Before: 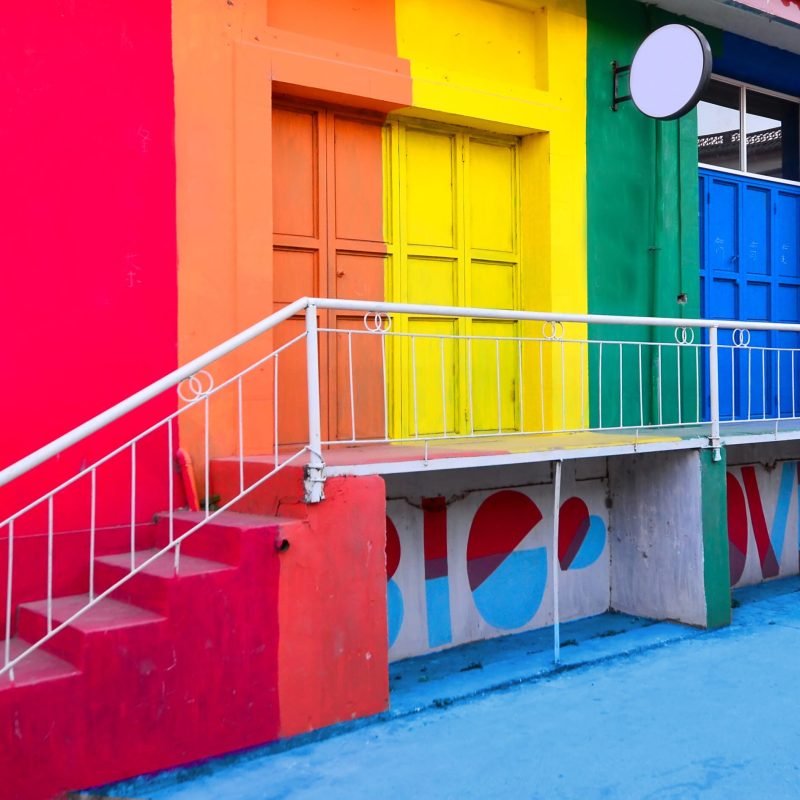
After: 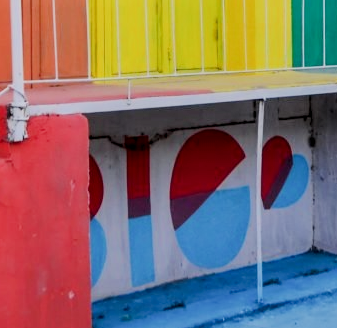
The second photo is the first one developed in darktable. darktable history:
crop: left 37.221%, top 45.169%, right 20.63%, bottom 13.777%
local contrast: on, module defaults
filmic rgb: black relative exposure -7.15 EV, white relative exposure 5.36 EV, hardness 3.02
